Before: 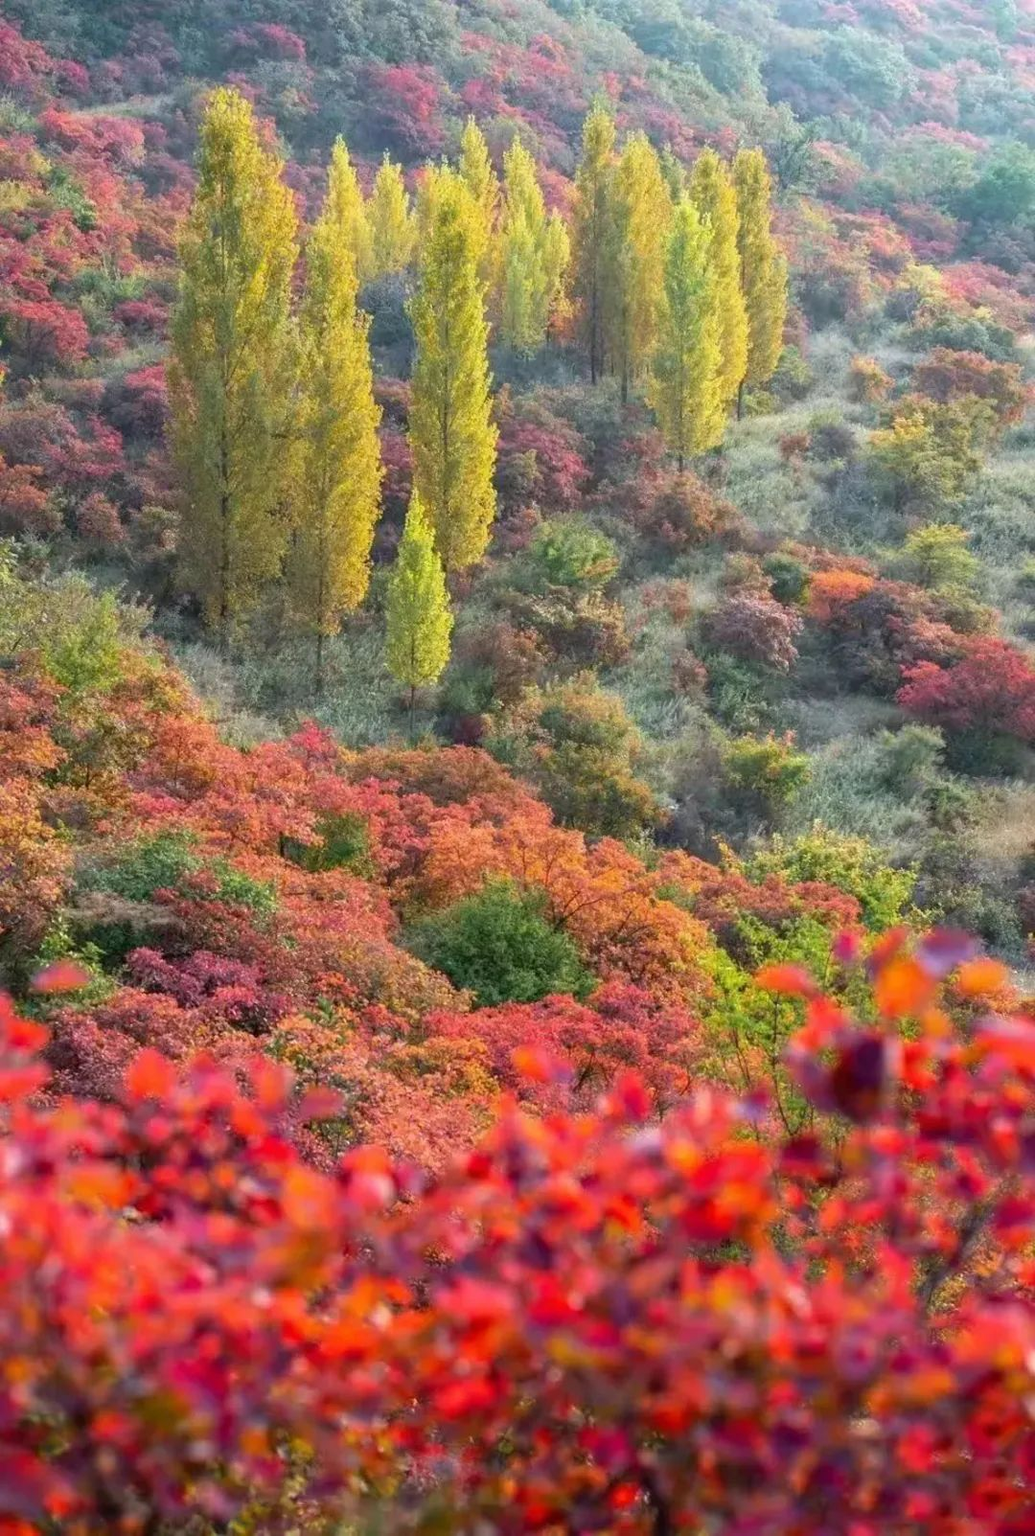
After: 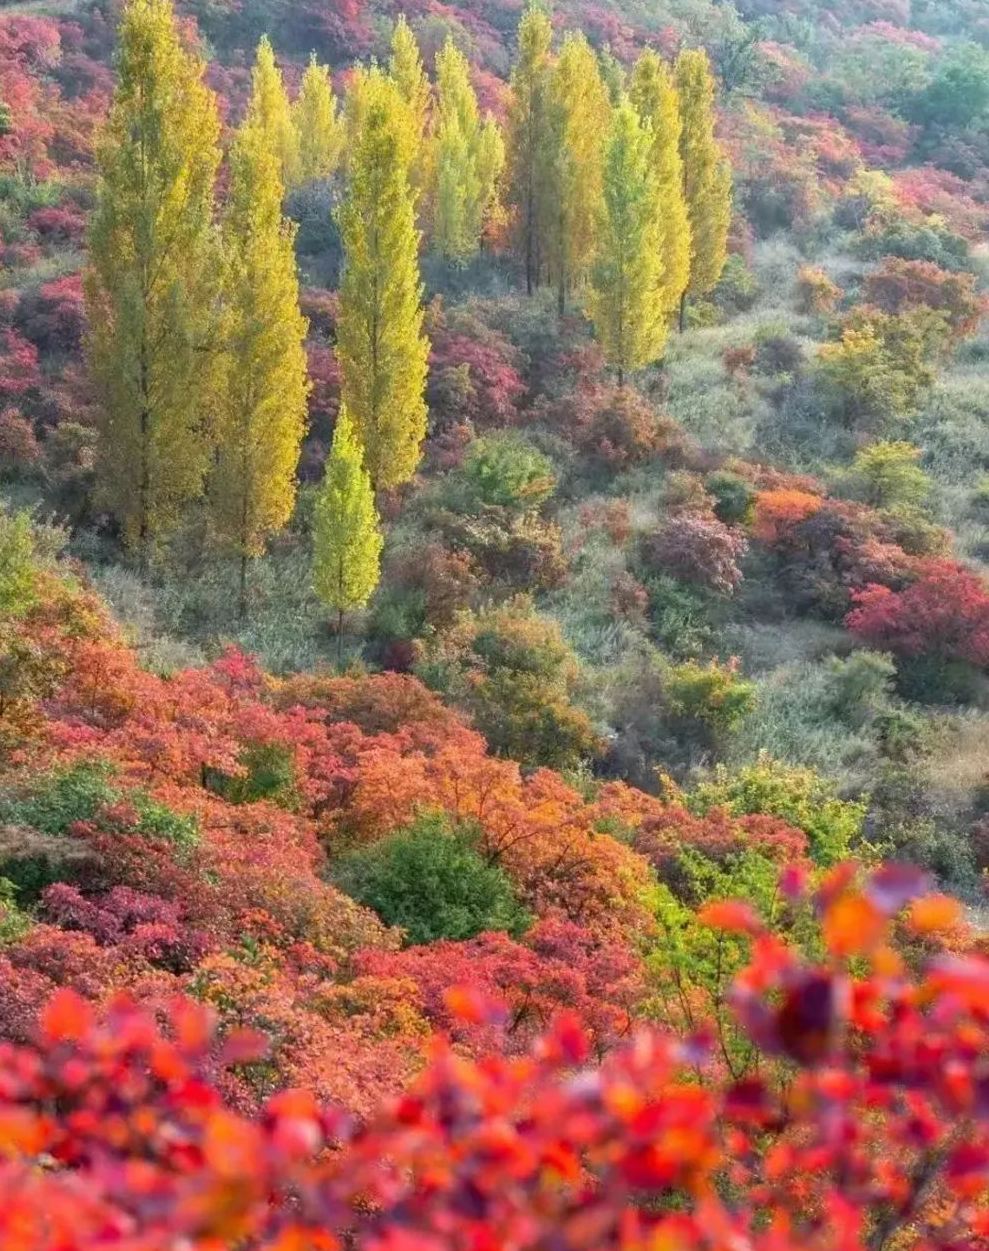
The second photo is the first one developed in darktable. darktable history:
crop: left 8.344%, top 6.621%, bottom 15.298%
